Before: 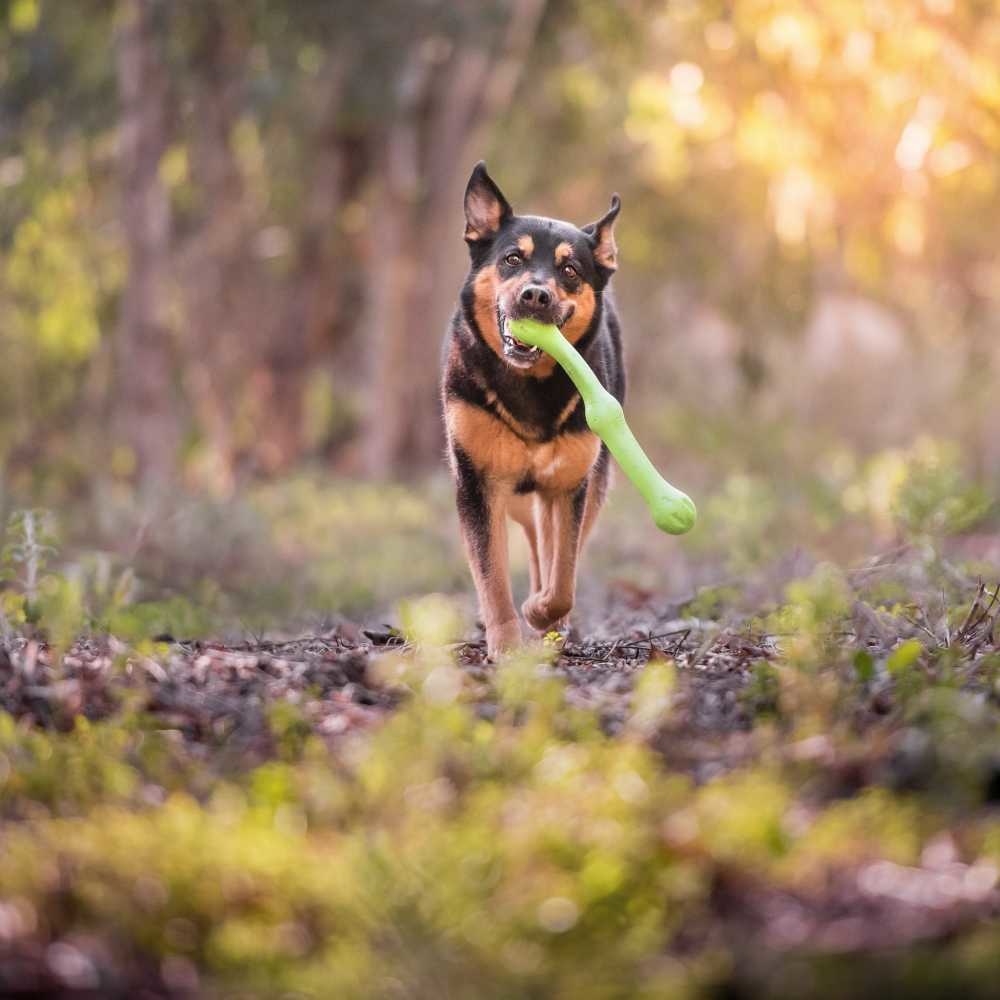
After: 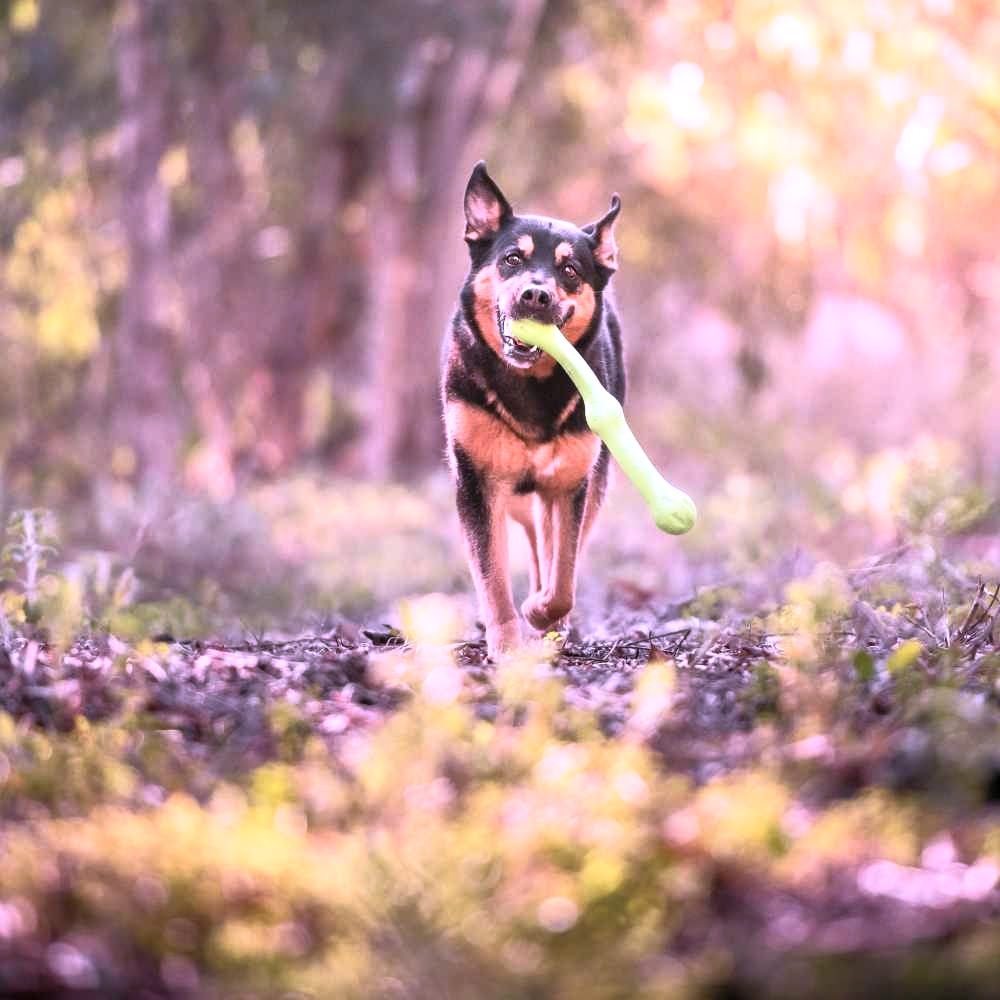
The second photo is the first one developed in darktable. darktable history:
color correction: highlights a* 15.03, highlights b* -25.74
base curve: curves: ch0 [(0, 0) (0.257, 0.25) (0.482, 0.586) (0.757, 0.871) (1, 1)]
exposure: exposure 0.491 EV, compensate exposure bias true, compensate highlight preservation false
